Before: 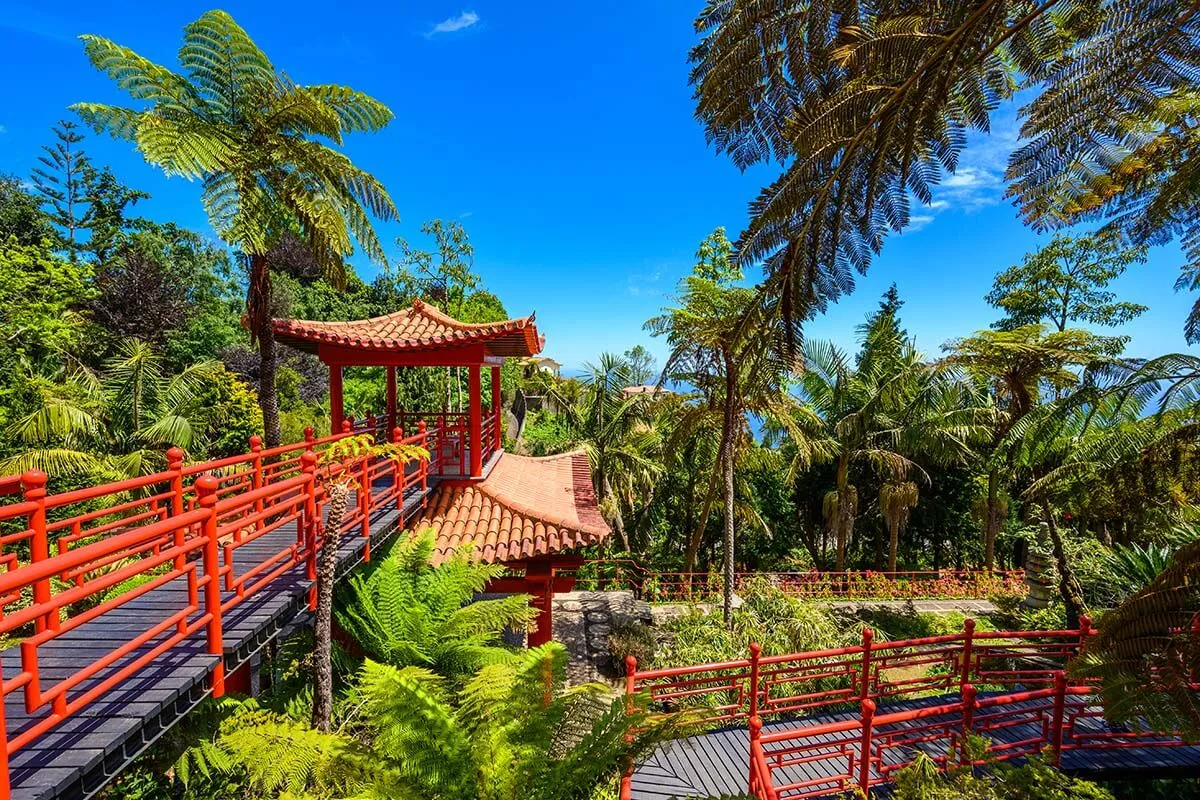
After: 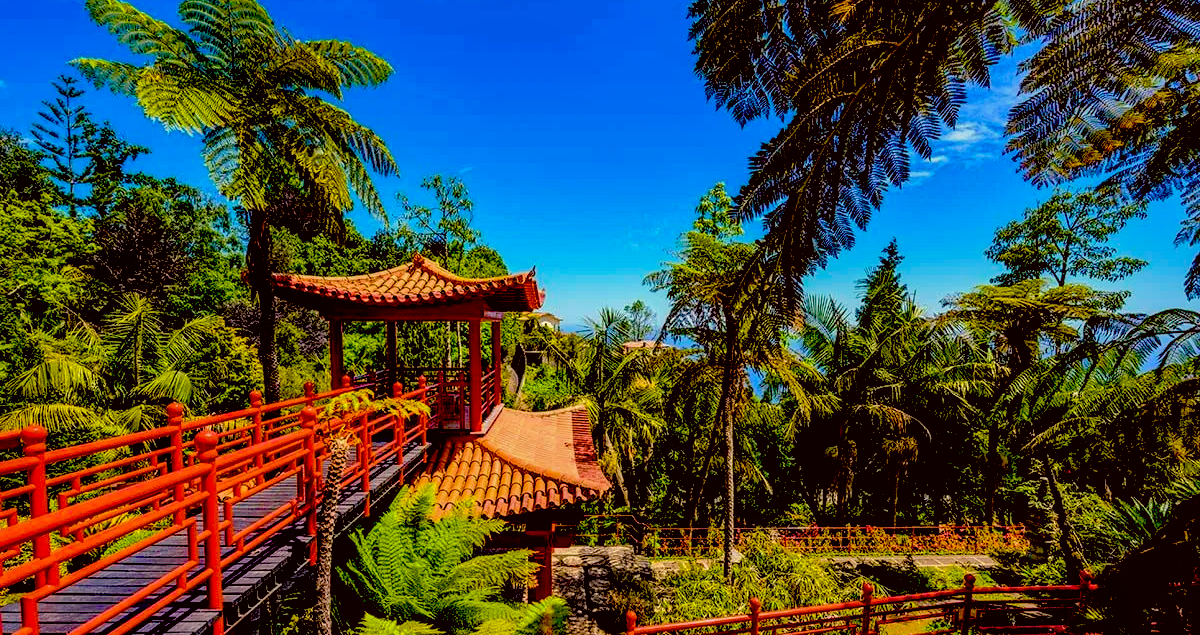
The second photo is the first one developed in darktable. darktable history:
color balance rgb: perceptual saturation grading › global saturation 31.057%, global vibrance 24.993%
color correction: highlights a* 6.34, highlights b* 7.56, shadows a* 5.58, shadows b* 7.07, saturation 0.912
shadows and highlights: shadows 40.08, highlights -59.96
exposure: black level correction 0.054, exposure -0.039 EV, compensate exposure bias true, compensate highlight preservation false
crop and rotate: top 5.652%, bottom 14.941%
local contrast: on, module defaults
